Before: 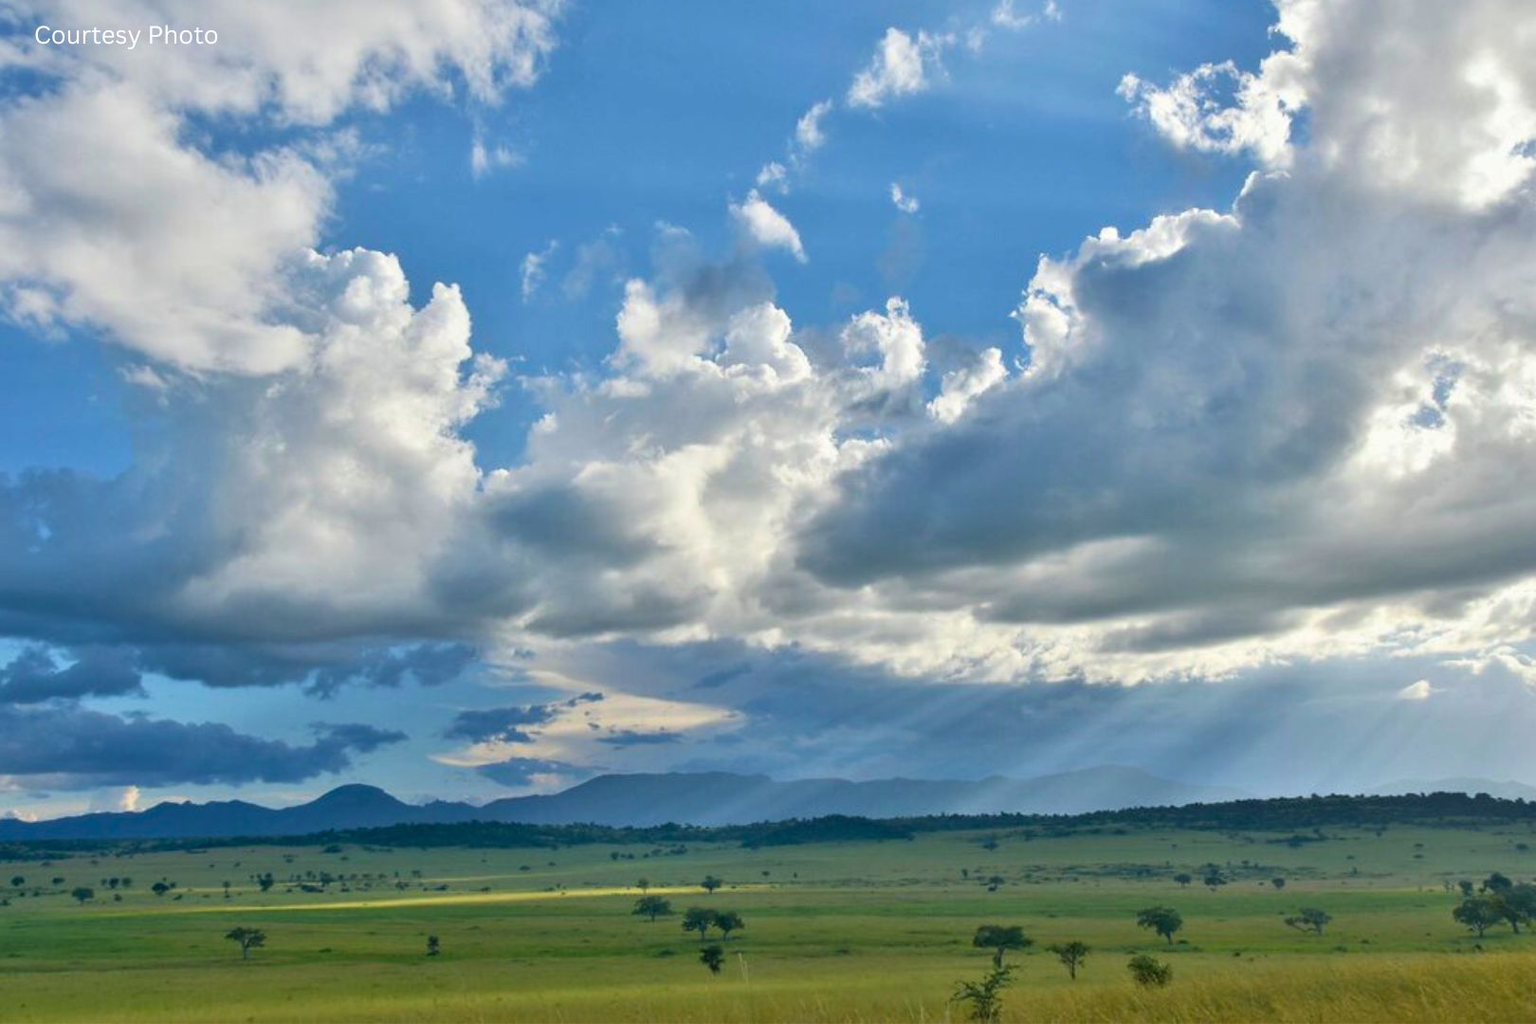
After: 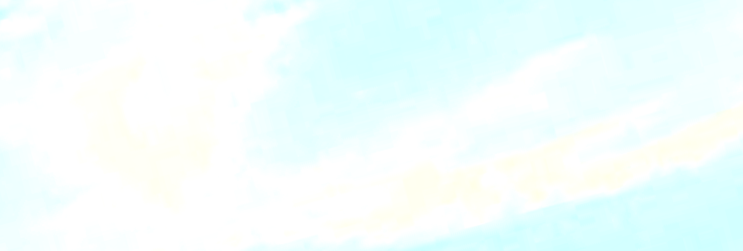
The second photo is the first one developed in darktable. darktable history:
bloom: size 70%, threshold 25%, strength 70%
rotate and perspective: rotation -14.8°, crop left 0.1, crop right 0.903, crop top 0.25, crop bottom 0.748
color balance rgb: linear chroma grading › global chroma 15%, perceptual saturation grading › global saturation 30%
shadows and highlights: shadows 30.86, highlights 0, soften with gaussian
crop: left 36.607%, top 34.735%, right 13.146%, bottom 30.611%
contrast brightness saturation: saturation -0.05
filmic rgb: black relative exposure -5 EV, hardness 2.88, contrast 1.3, highlights saturation mix -30%
